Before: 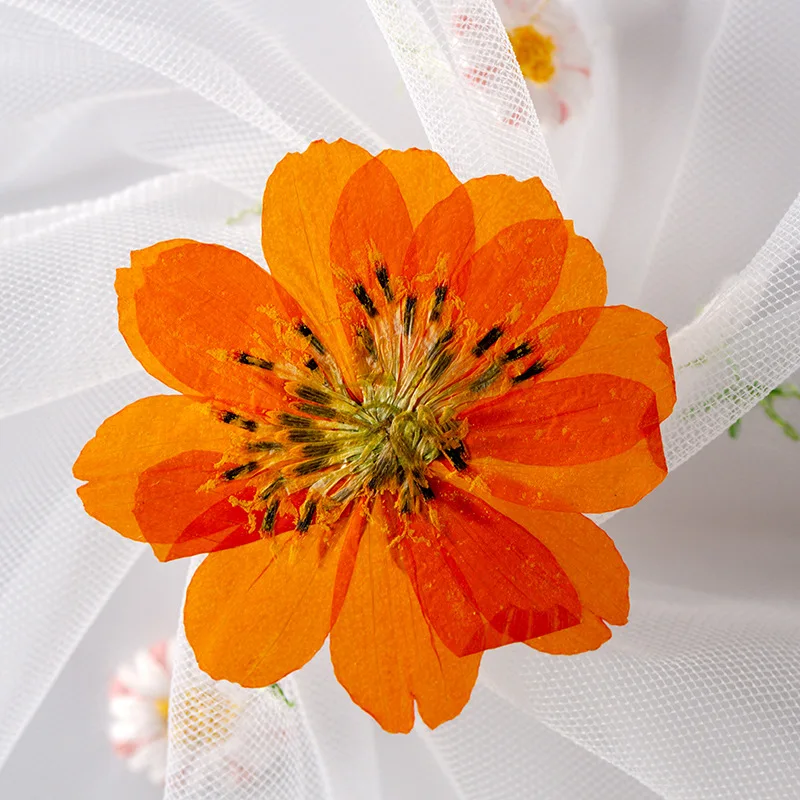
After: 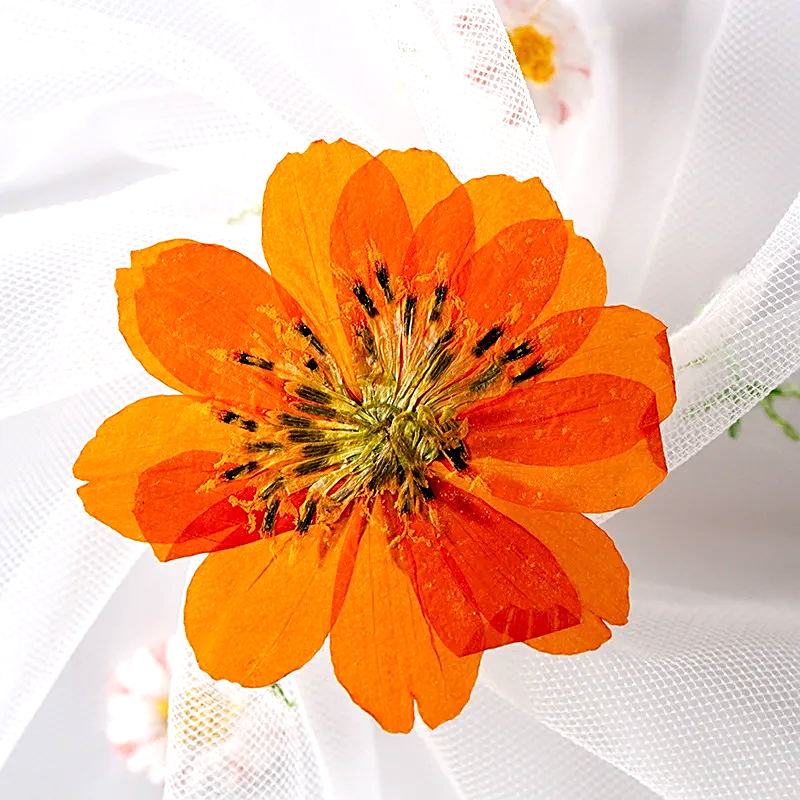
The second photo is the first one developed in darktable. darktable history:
sharpen: on, module defaults
tone equalizer: -8 EV -0.417 EV, -7 EV -0.389 EV, -6 EV -0.333 EV, -5 EV -0.222 EV, -3 EV 0.222 EV, -2 EV 0.333 EV, -1 EV 0.389 EV, +0 EV 0.417 EV, edges refinement/feathering 500, mask exposure compensation -1.25 EV, preserve details no
